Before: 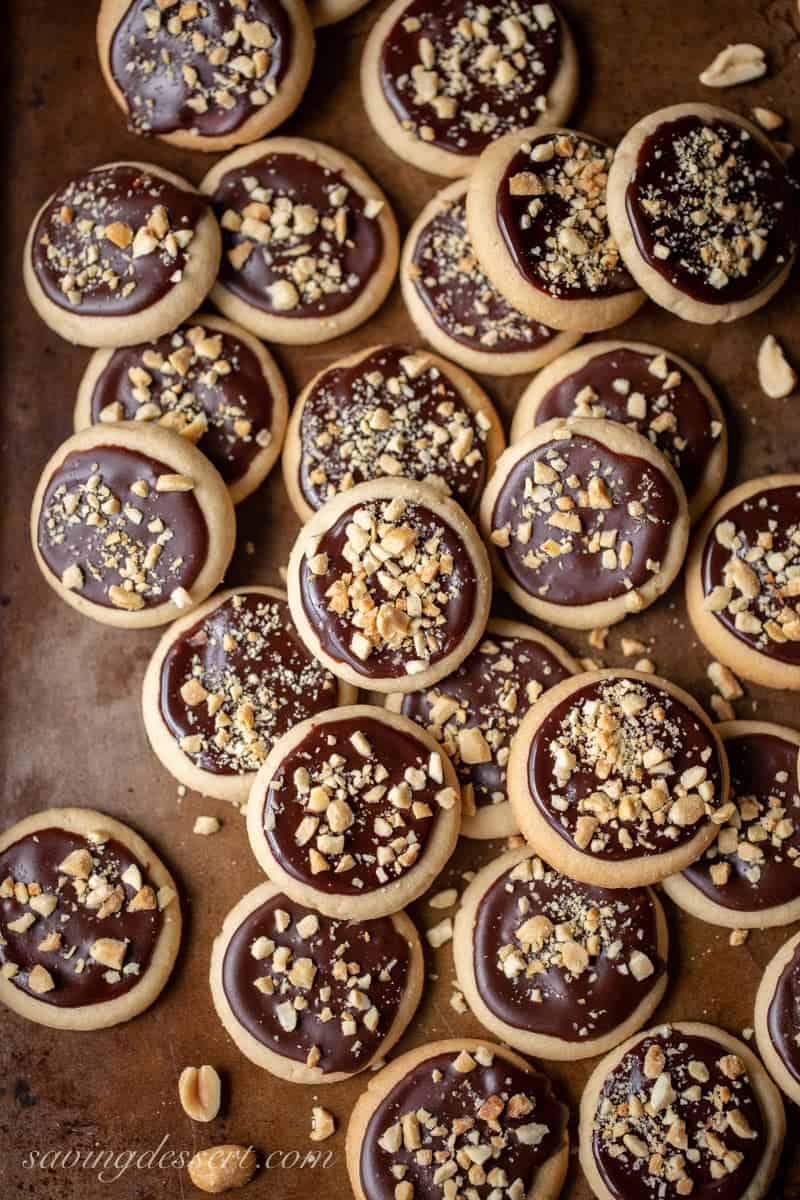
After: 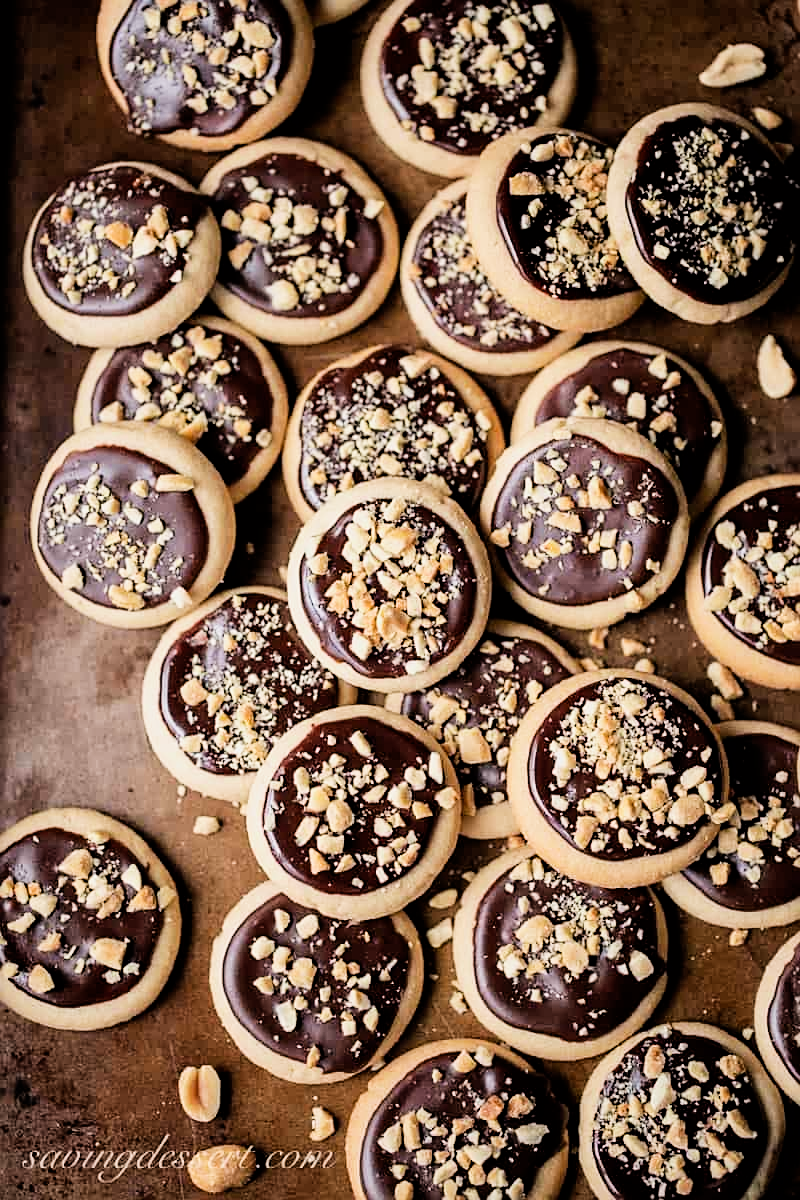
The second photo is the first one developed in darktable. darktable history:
sharpen: on, module defaults
exposure: exposure 0.556 EV, compensate highlight preservation false
filmic rgb: black relative exposure -5 EV, hardness 2.88, contrast 1.3, highlights saturation mix -10%
